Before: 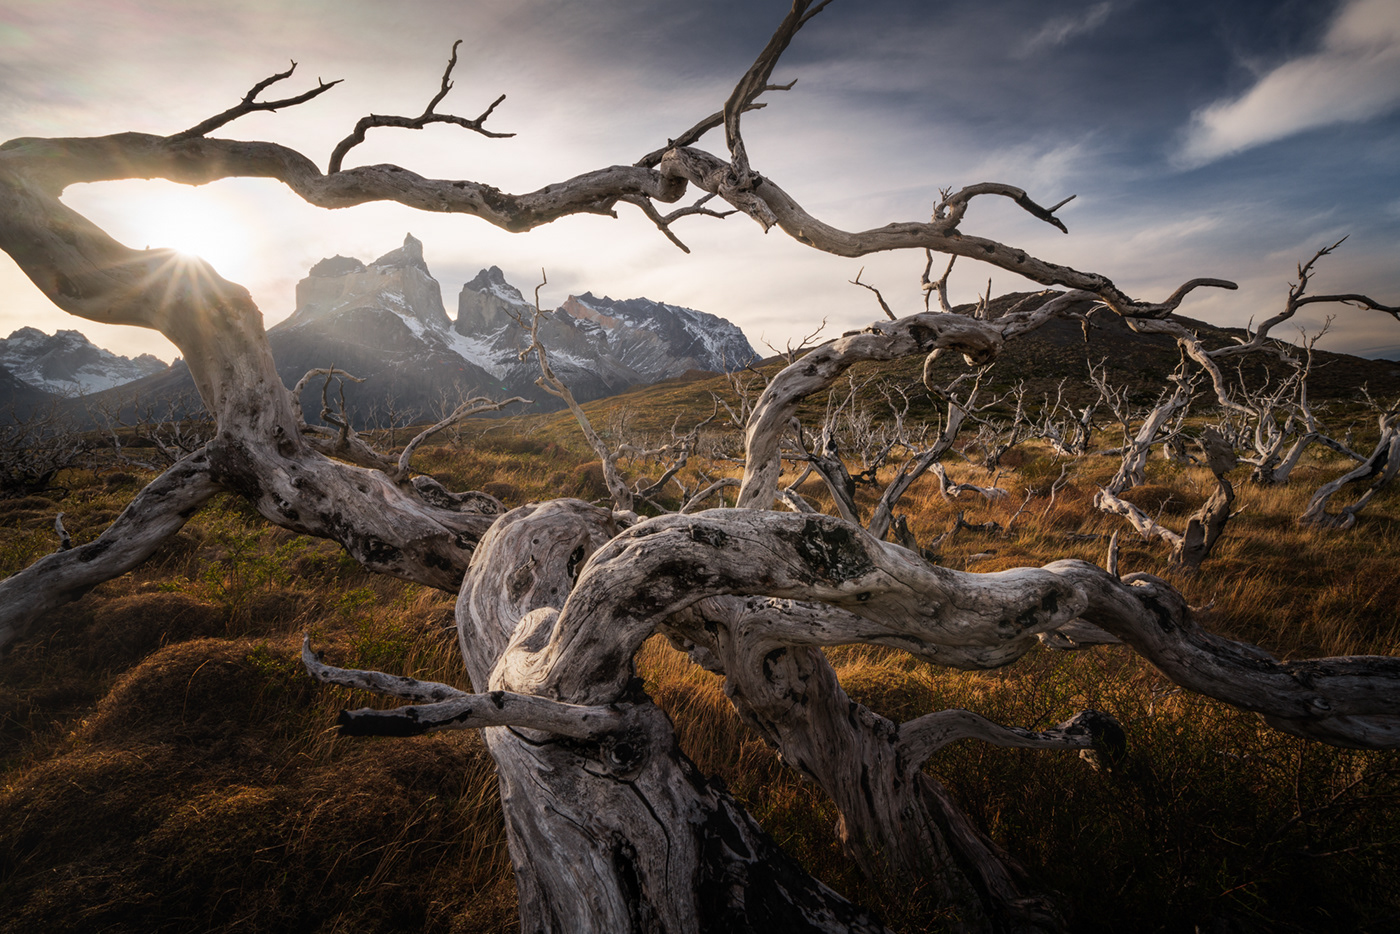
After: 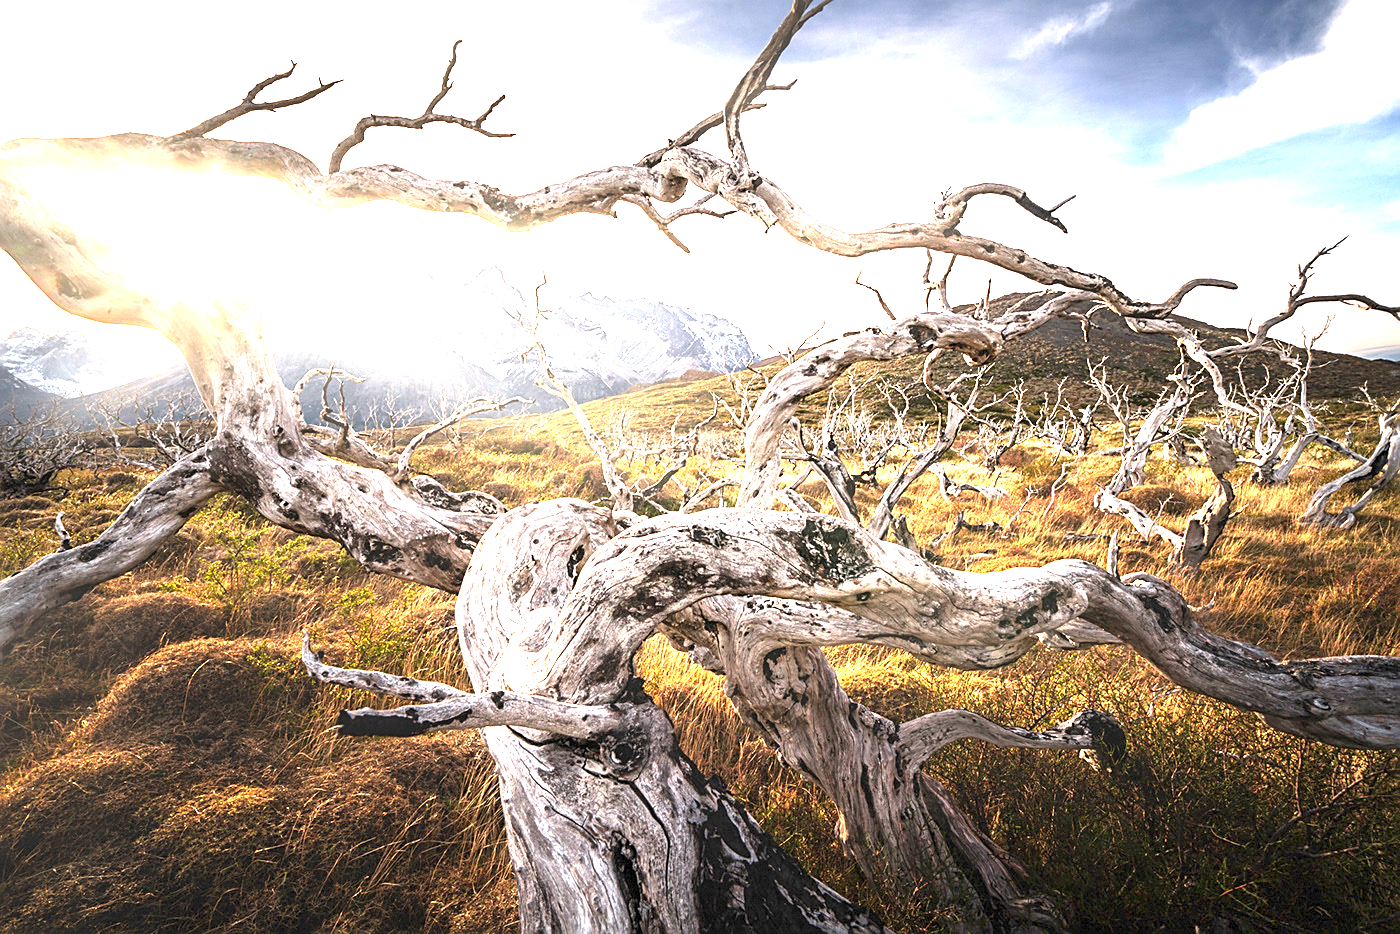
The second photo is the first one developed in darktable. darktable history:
sharpen: on, module defaults
exposure: black level correction 0, exposure 1.1 EV, compensate exposure bias true, compensate highlight preservation false
